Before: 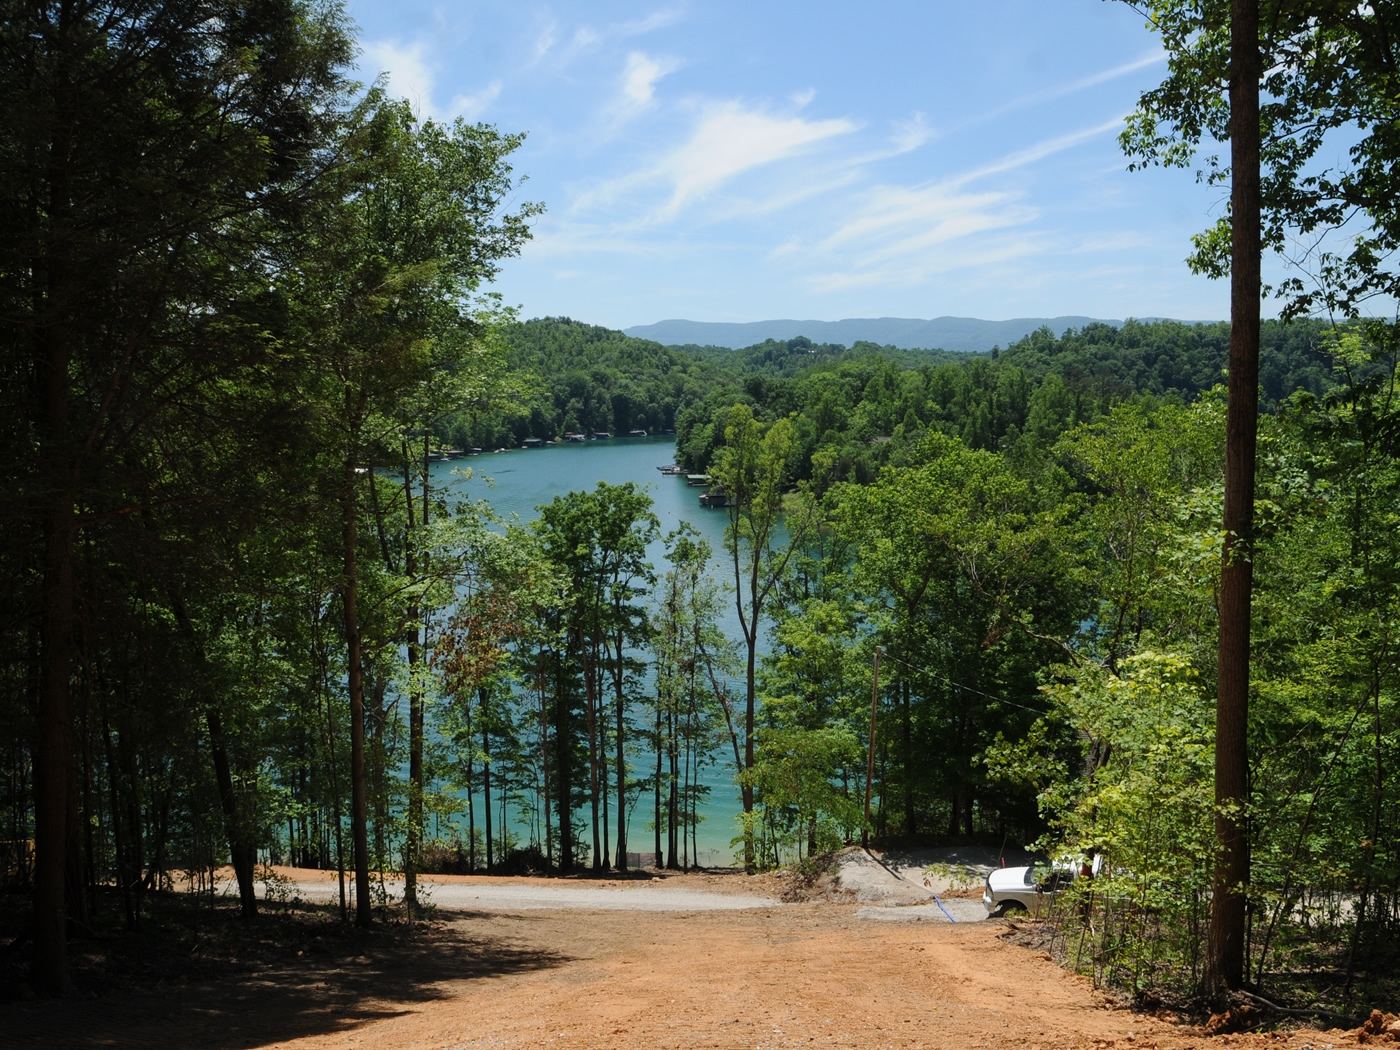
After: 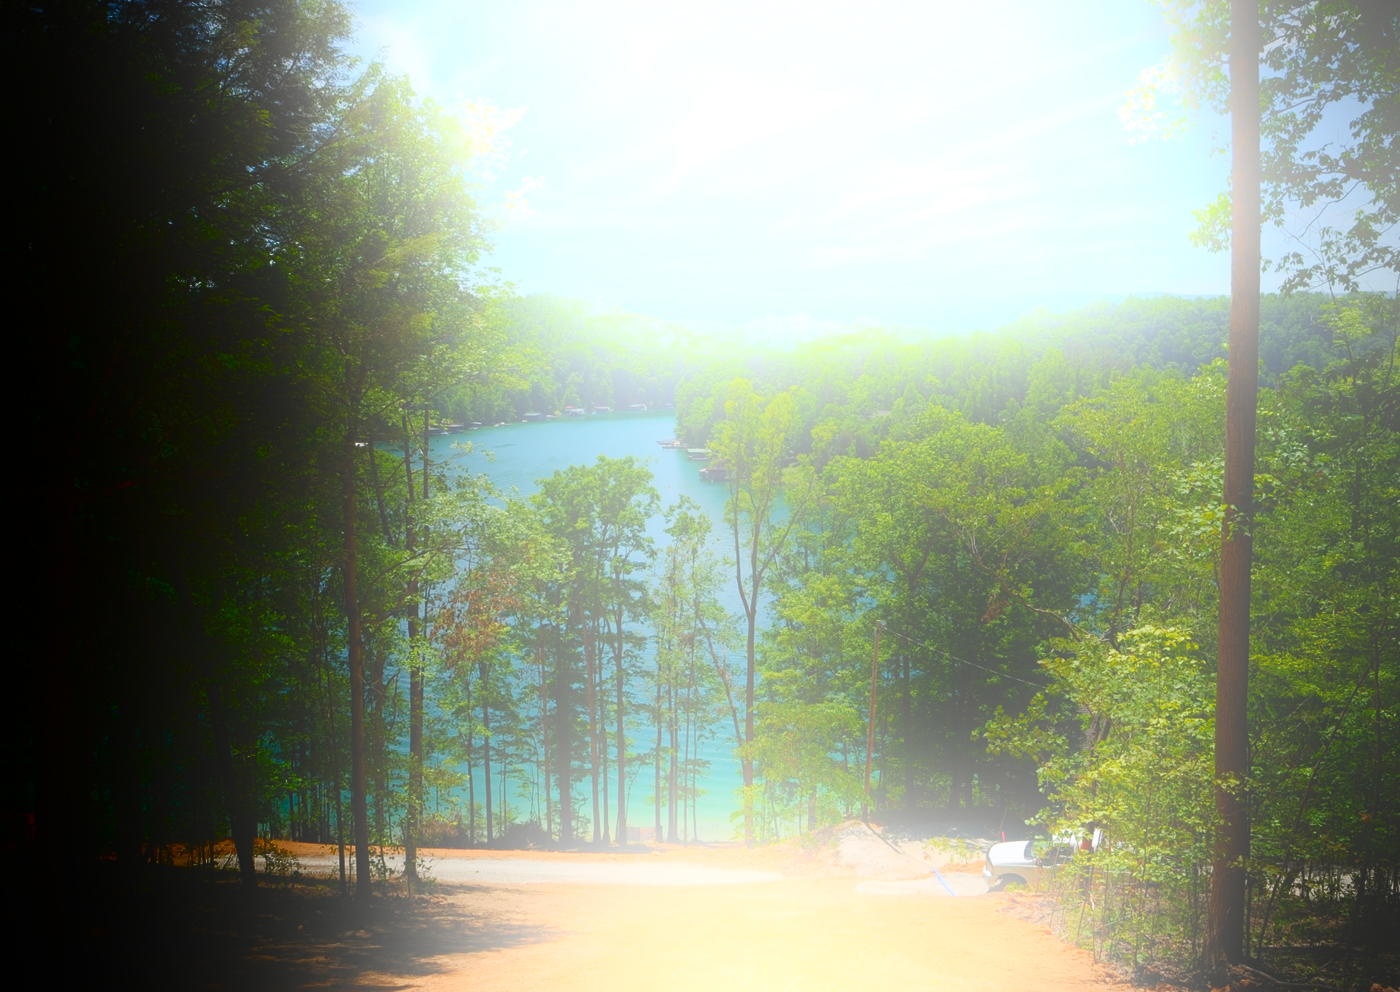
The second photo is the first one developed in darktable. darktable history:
crop and rotate: top 2.479%, bottom 3.018%
vignetting: on, module defaults
shadows and highlights: shadows -70, highlights 35, soften with gaussian
tone equalizer: on, module defaults
bloom: size 25%, threshold 5%, strength 90%
